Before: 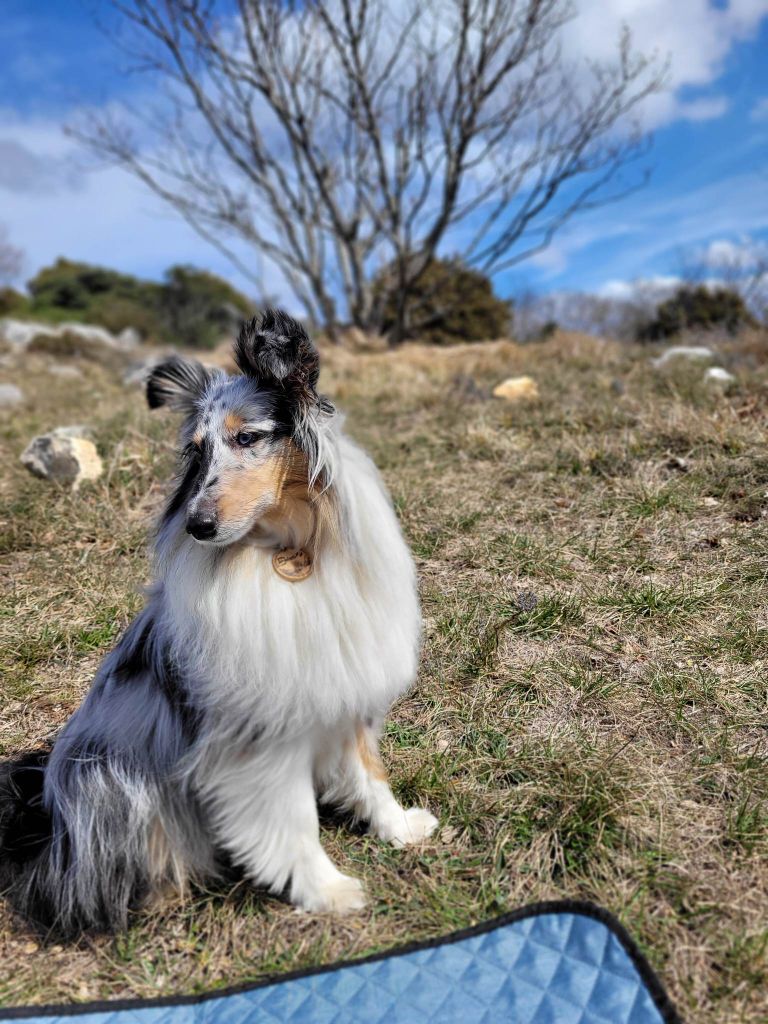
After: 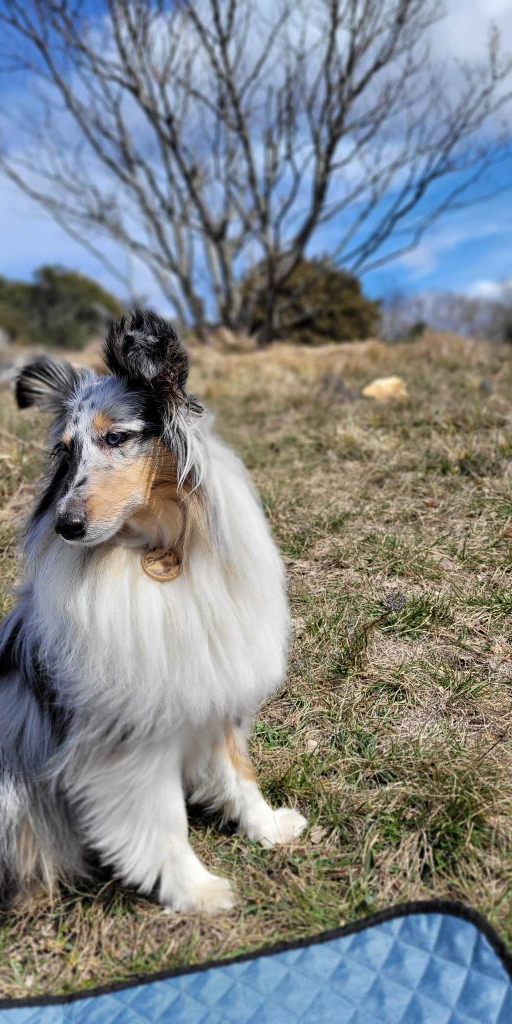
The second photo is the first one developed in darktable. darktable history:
crop: left 17.167%, right 16.138%
